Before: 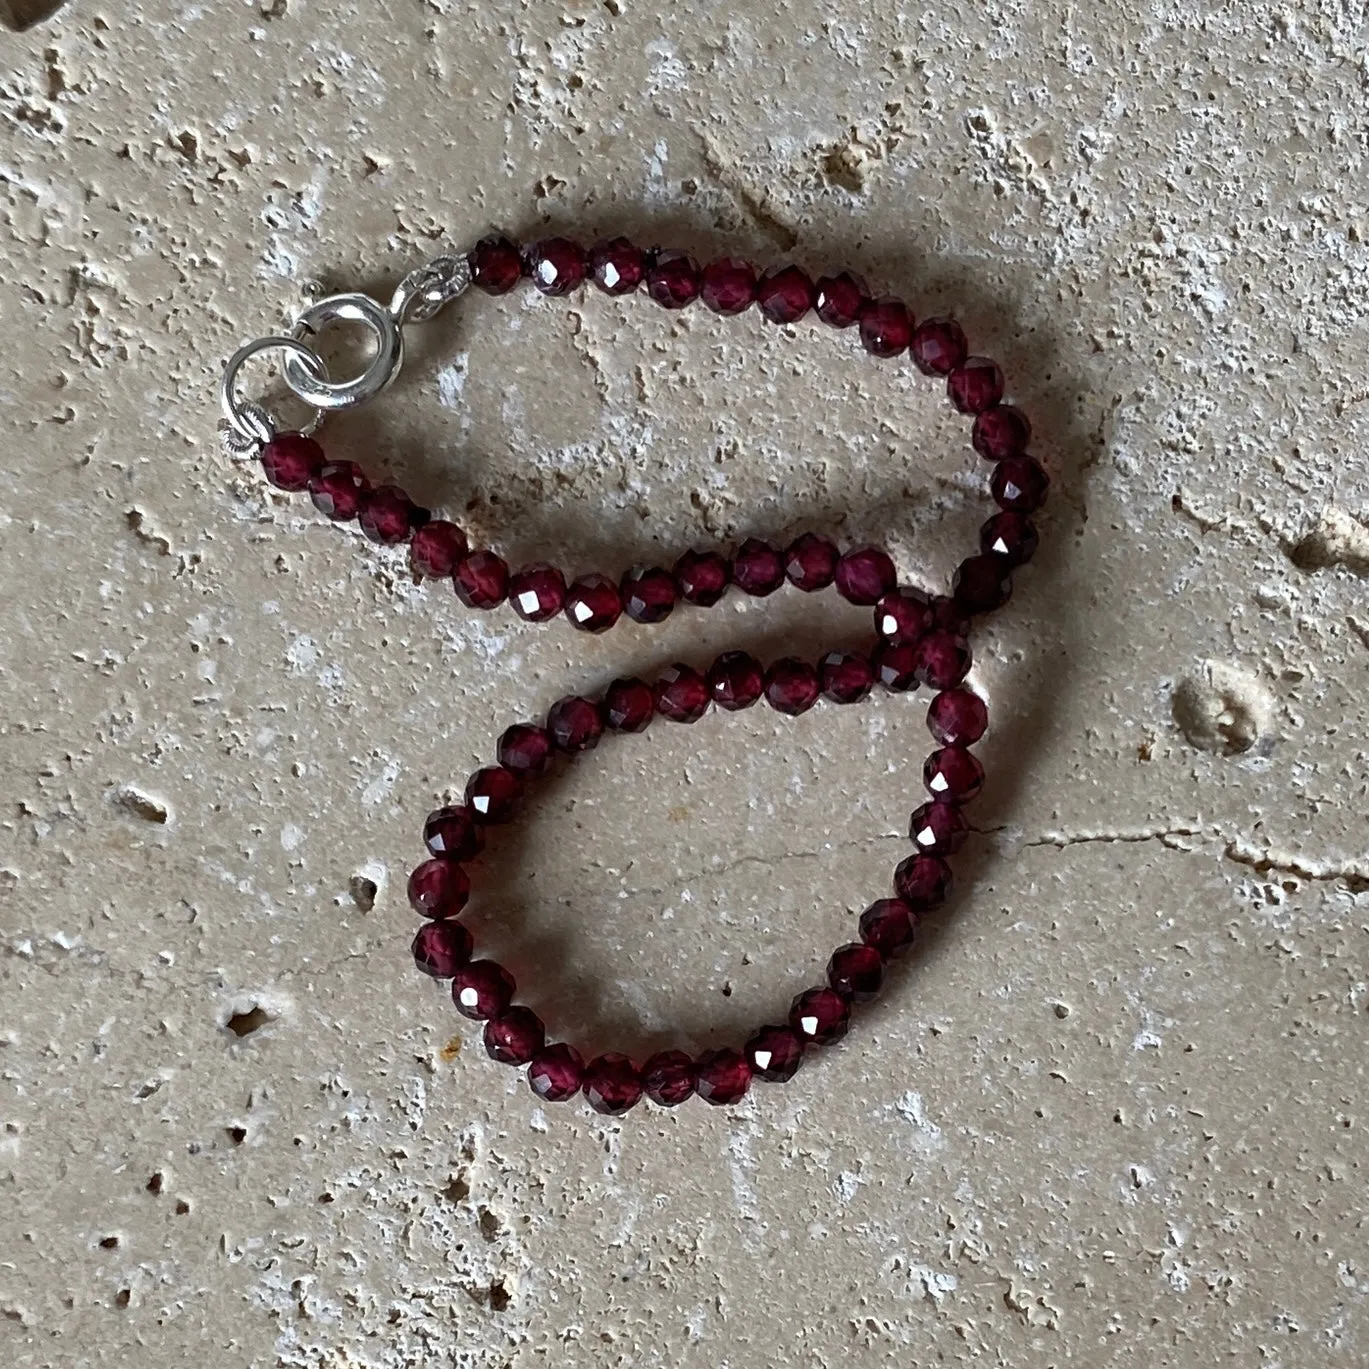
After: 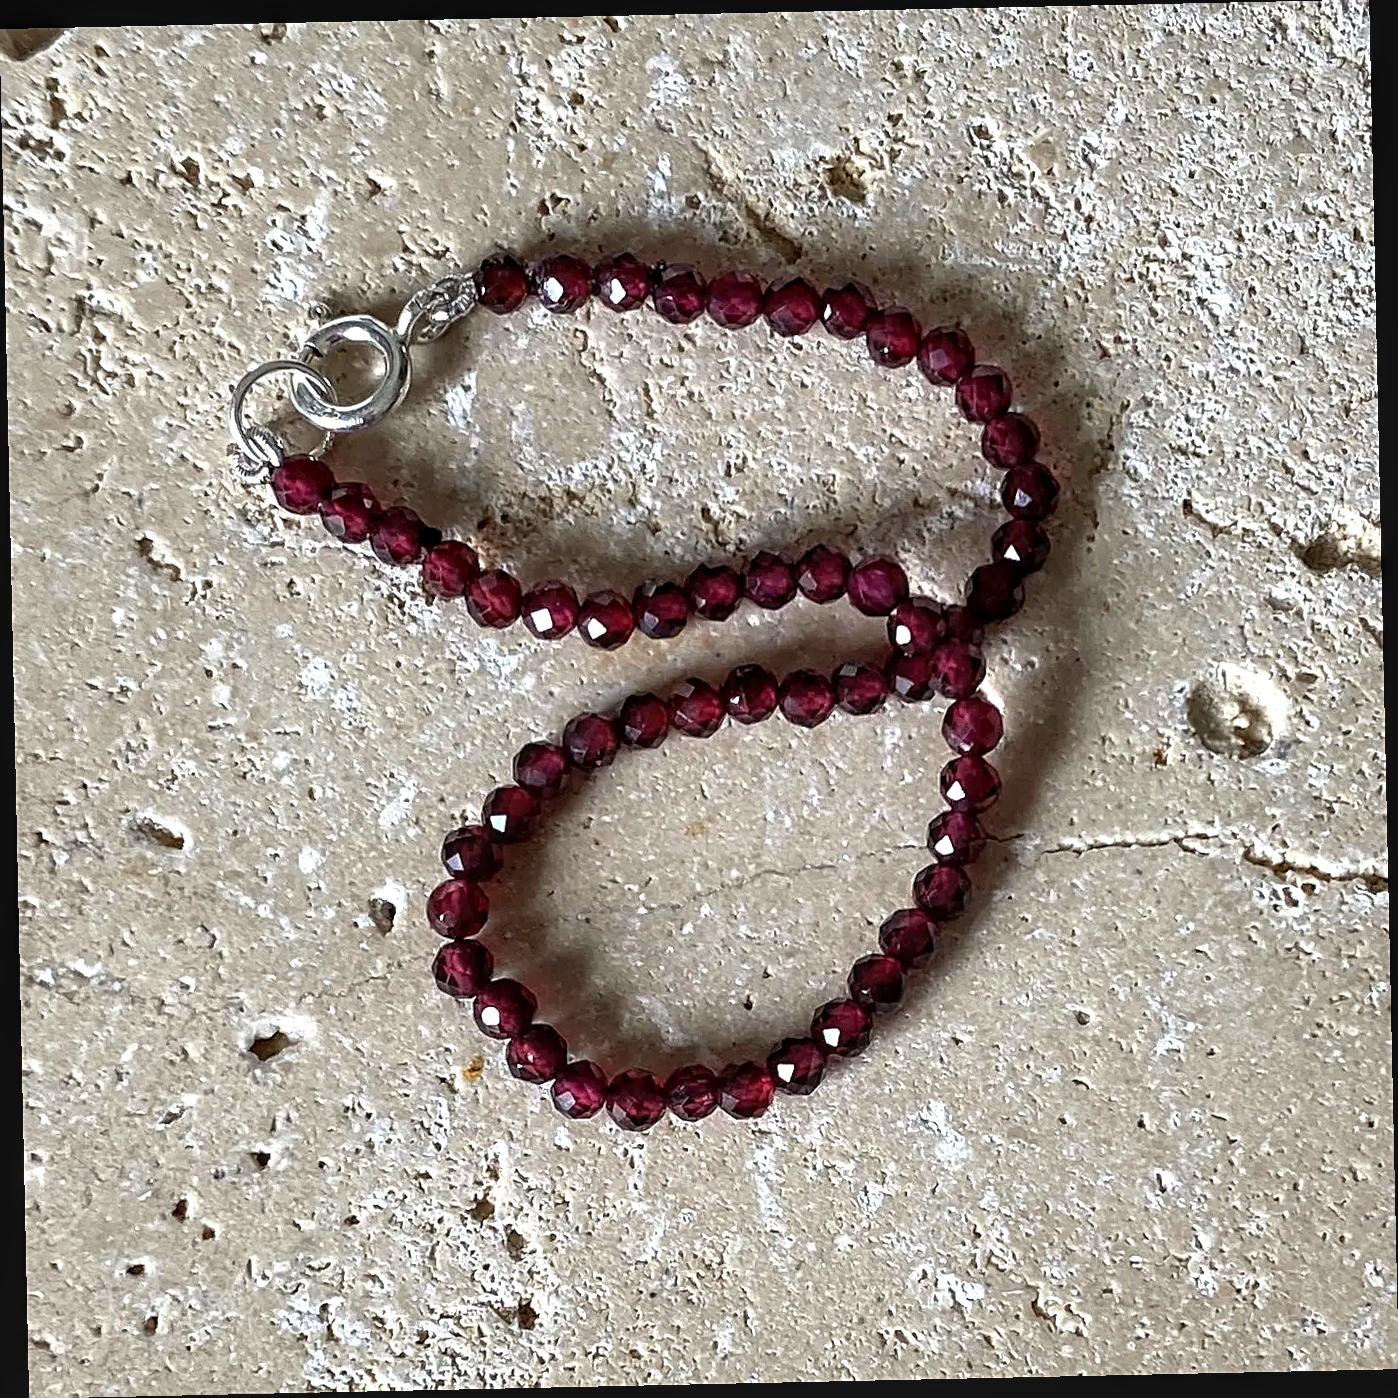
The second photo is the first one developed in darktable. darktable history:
exposure: black level correction 0, exposure 0.7 EV, compensate exposure bias true, compensate highlight preservation false
sharpen: on, module defaults
local contrast: on, module defaults
rotate and perspective: rotation -1.24°, automatic cropping off
color balance rgb: global vibrance 20%
